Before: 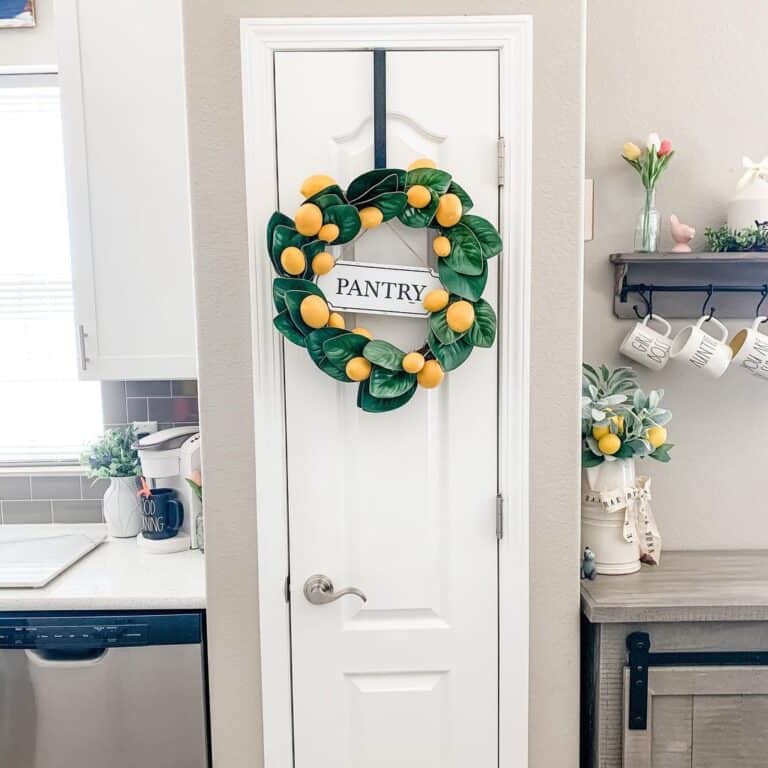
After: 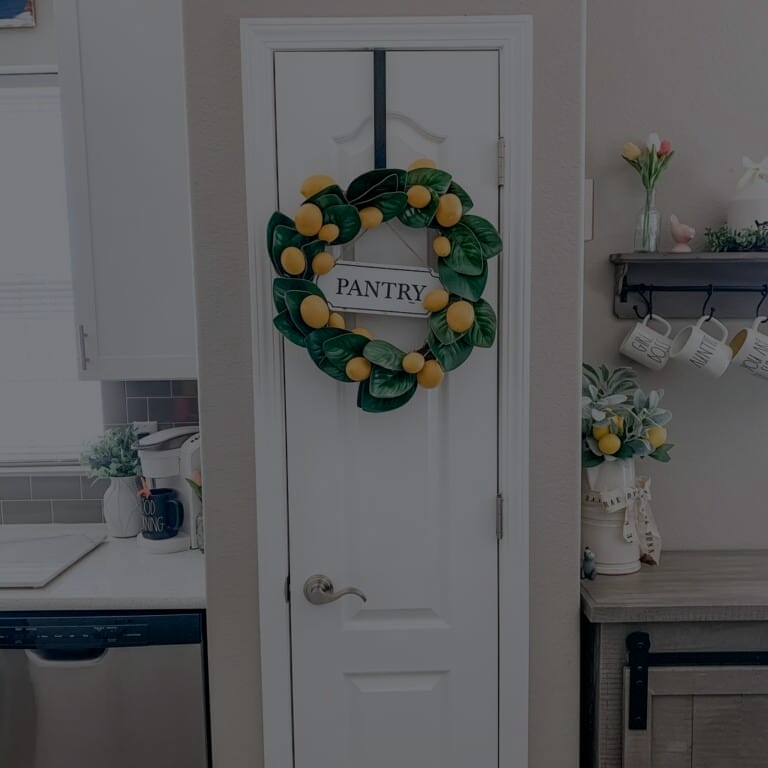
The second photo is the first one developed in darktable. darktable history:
exposure: exposure -2.363 EV, compensate exposure bias true, compensate highlight preservation false
color correction: highlights a* -0.125, highlights b* -5.31, shadows a* -0.147, shadows b* -0.079
